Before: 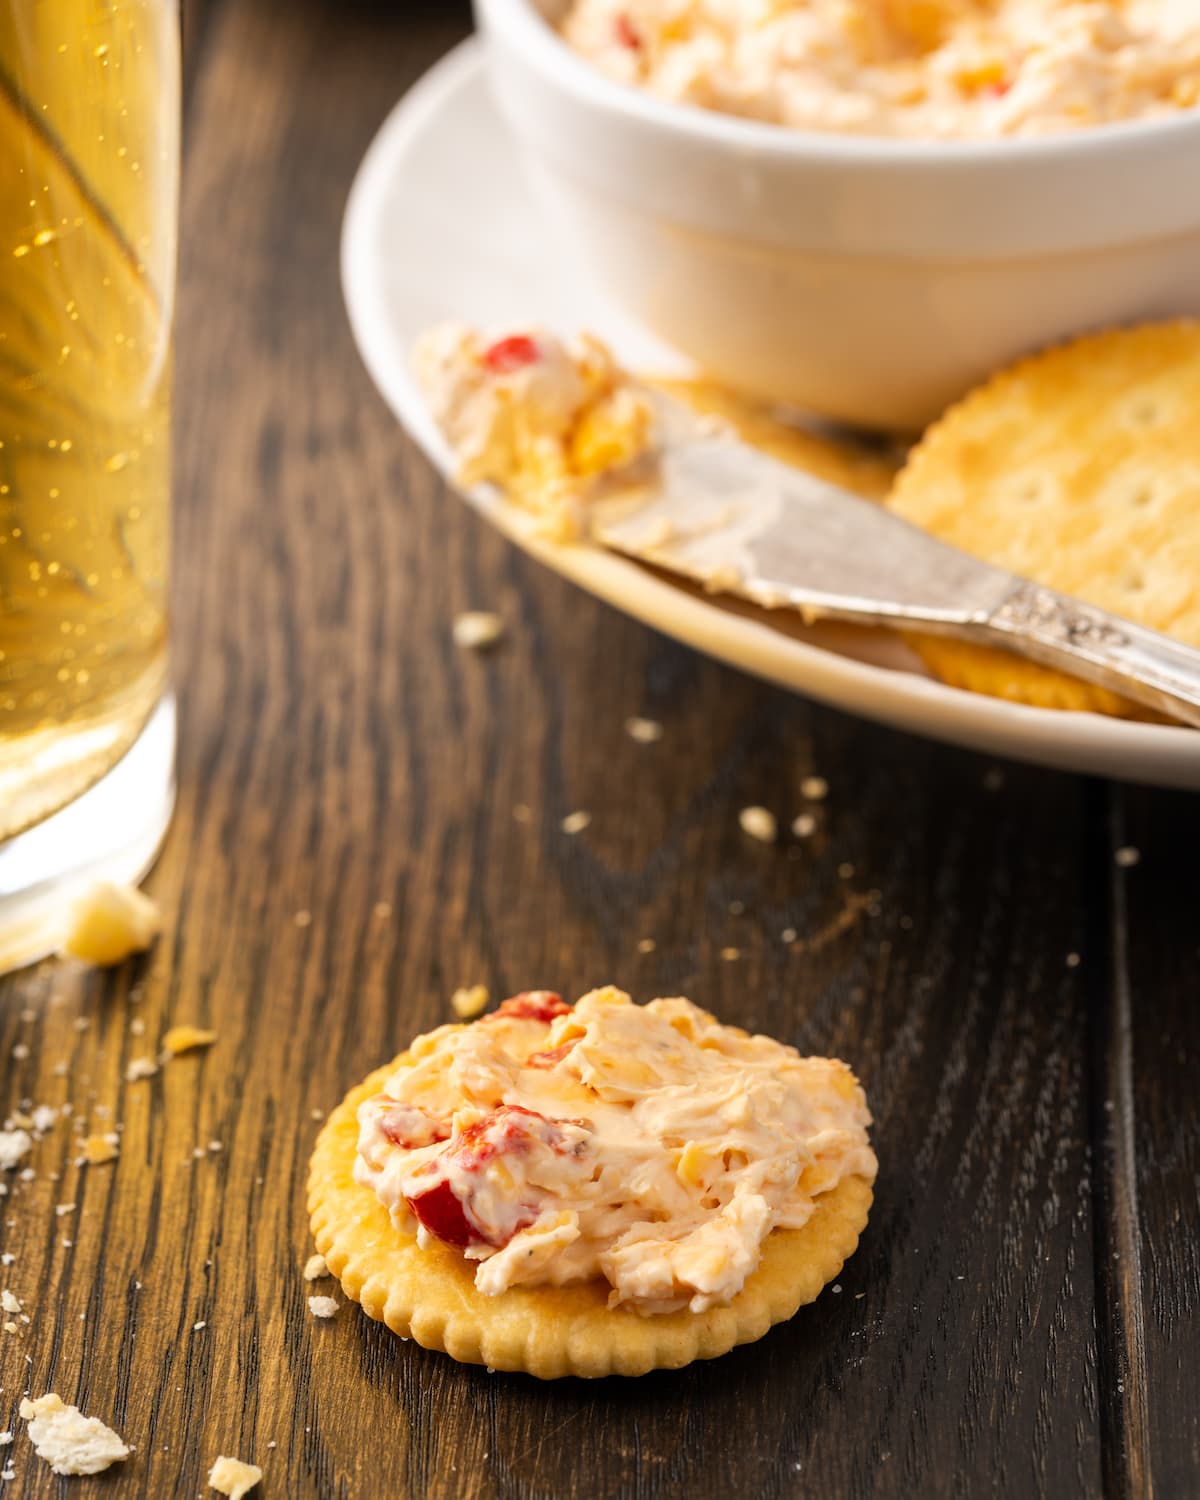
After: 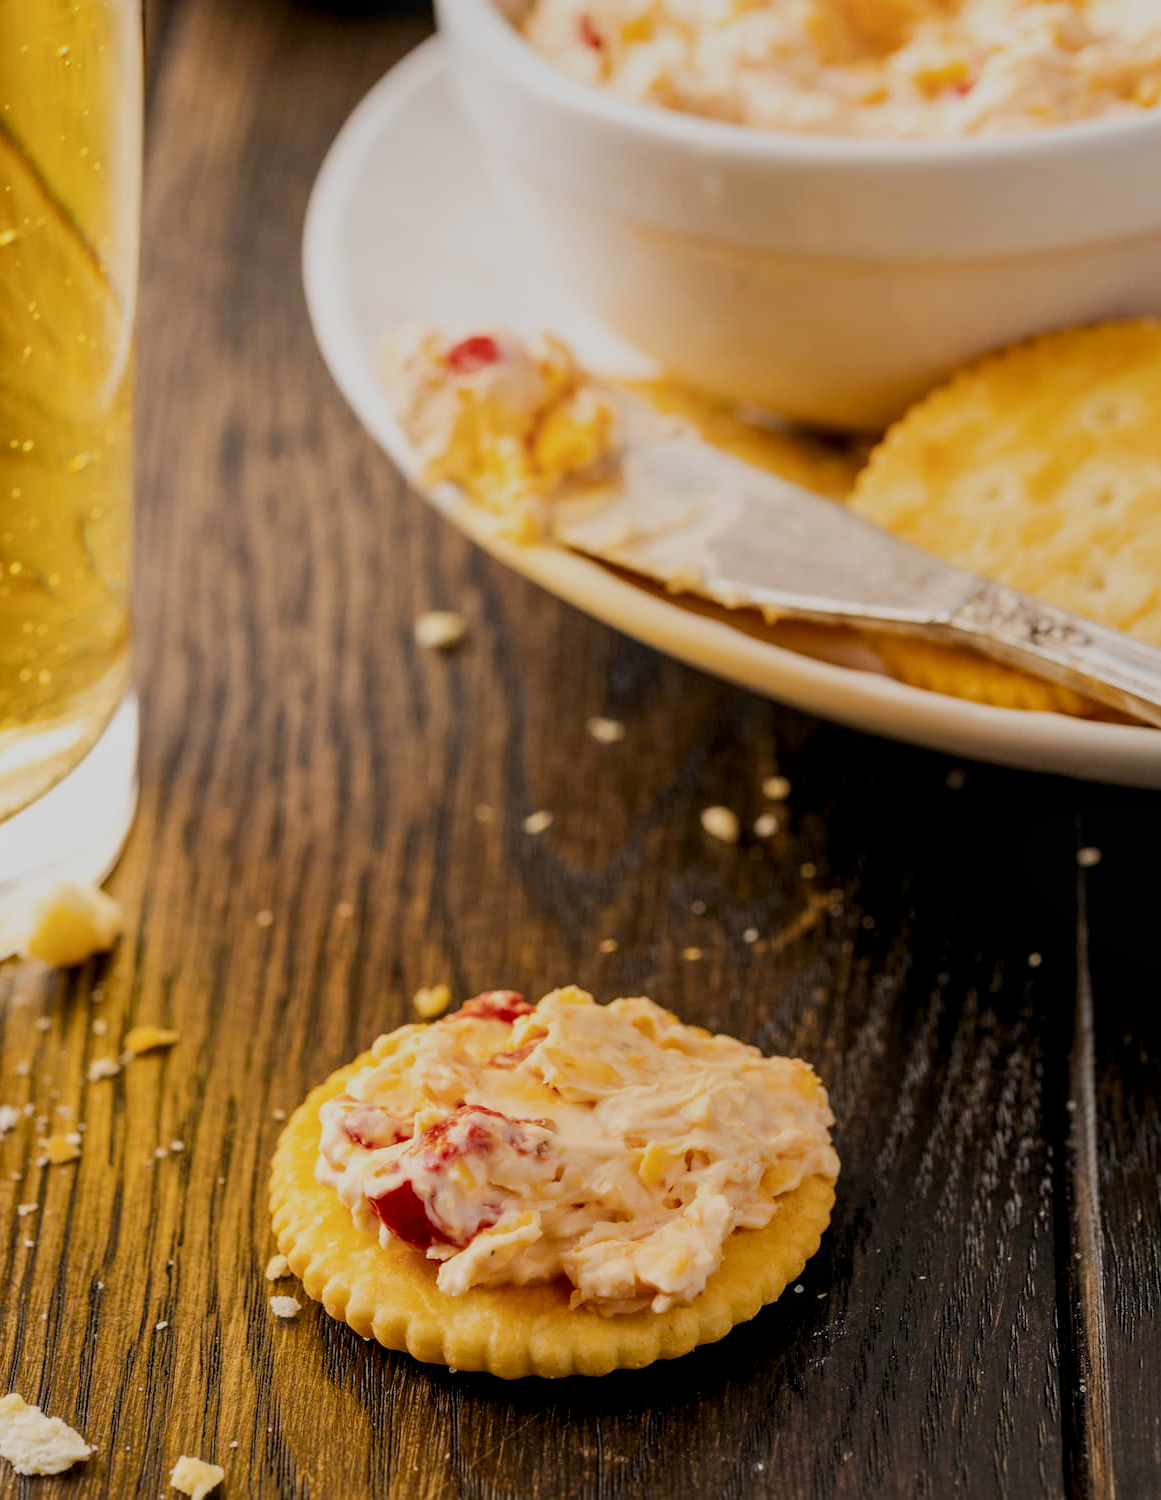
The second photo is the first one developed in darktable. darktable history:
crop and rotate: left 3.22%
color balance rgb: perceptual saturation grading › global saturation 19.336%, global vibrance 20%
local contrast: on, module defaults
filmic rgb: middle gray luminance 2.53%, black relative exposure -10.04 EV, white relative exposure 6.99 EV, threshold 2.99 EV, dynamic range scaling 9.36%, target black luminance 0%, hardness 3.17, latitude 44.47%, contrast 0.683, highlights saturation mix 5.79%, shadows ↔ highlights balance 14.25%, enable highlight reconstruction true
levels: levels [0.018, 0.493, 1]
contrast brightness saturation: contrast 0.224
